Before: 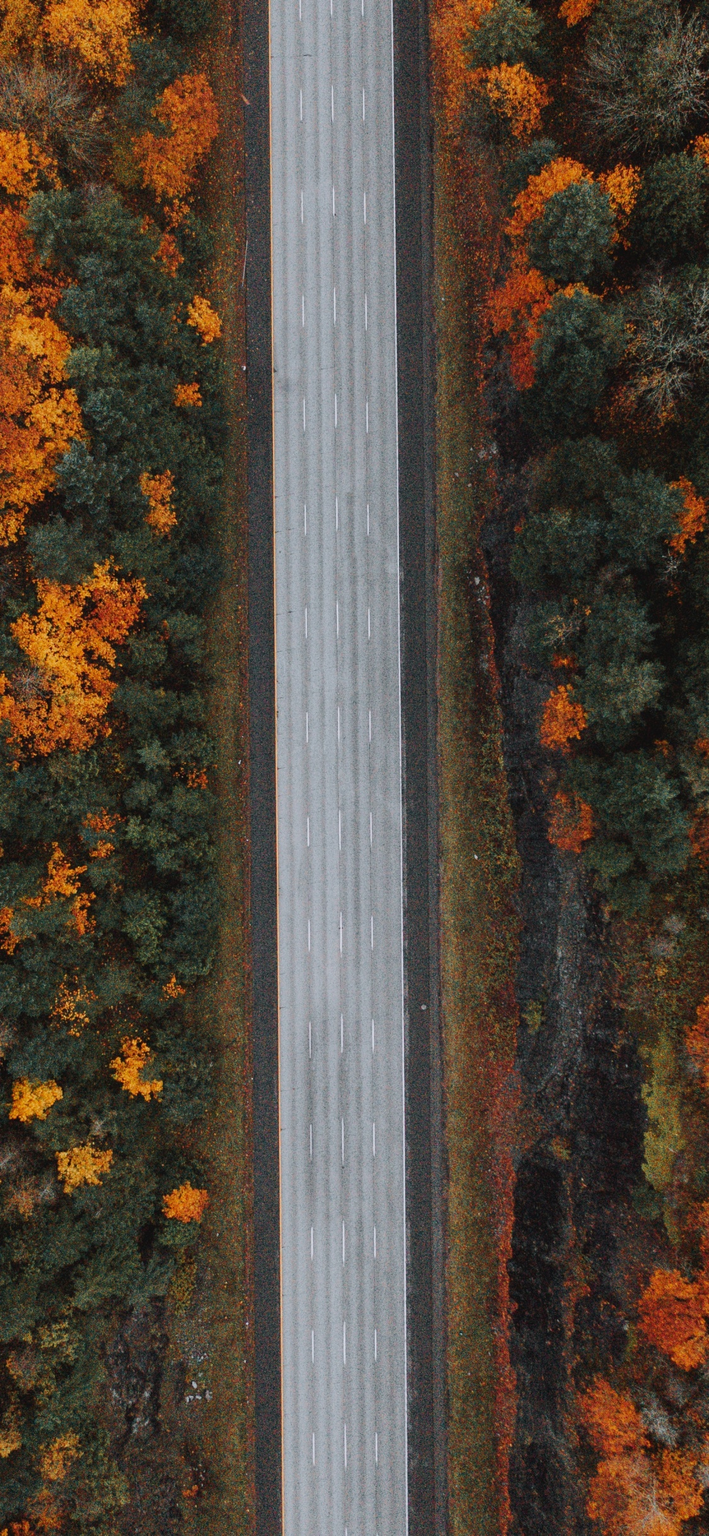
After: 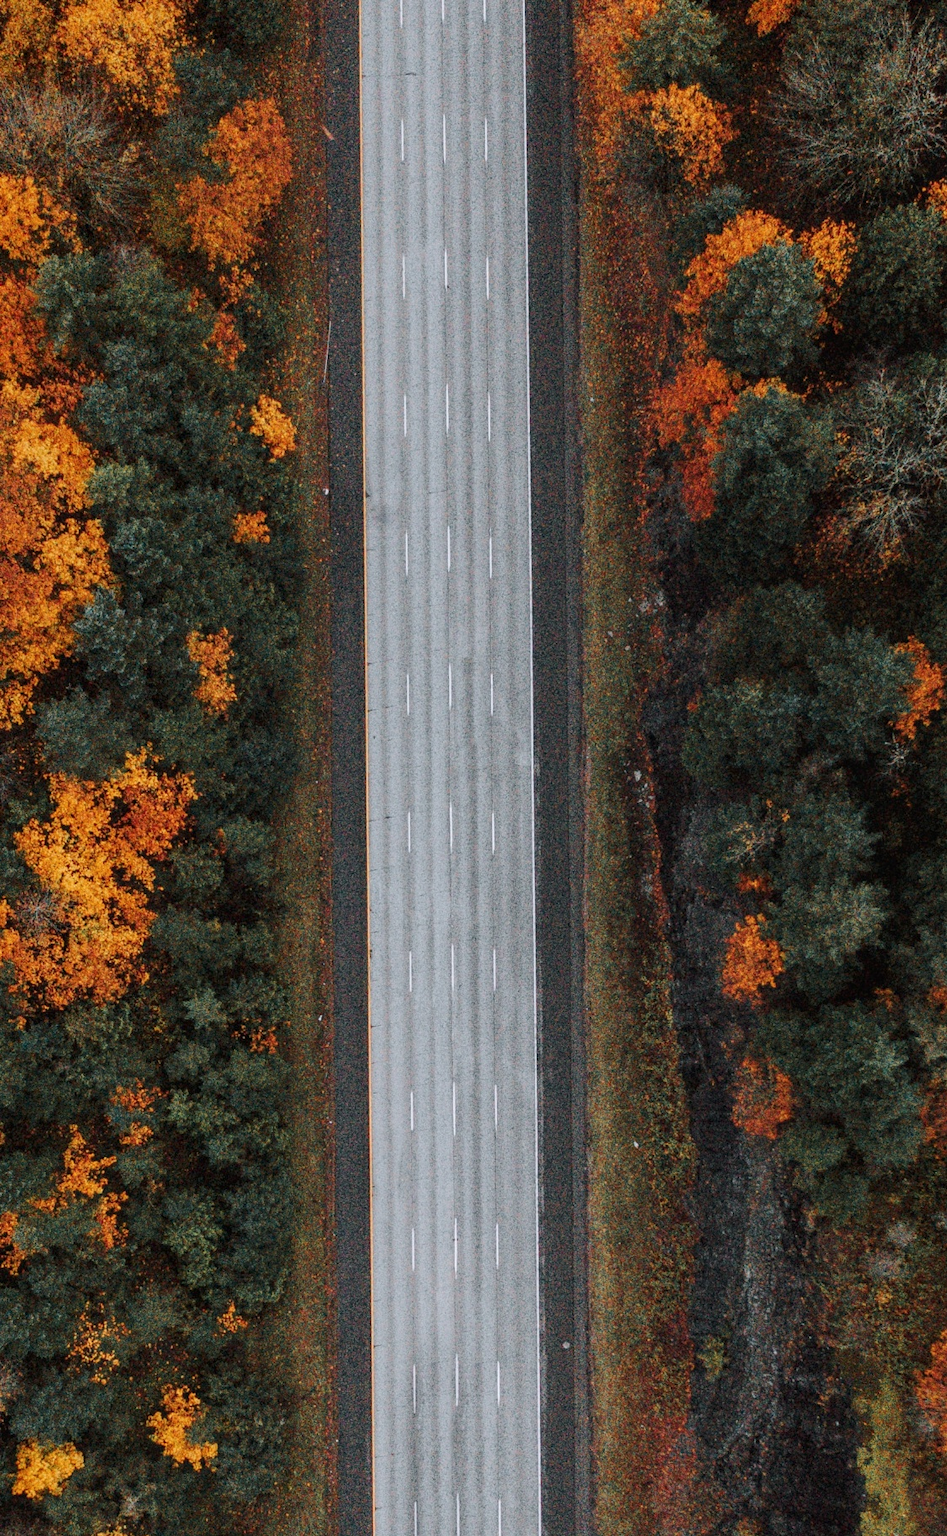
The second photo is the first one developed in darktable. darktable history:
local contrast: on, module defaults
crop: bottom 24.967%
